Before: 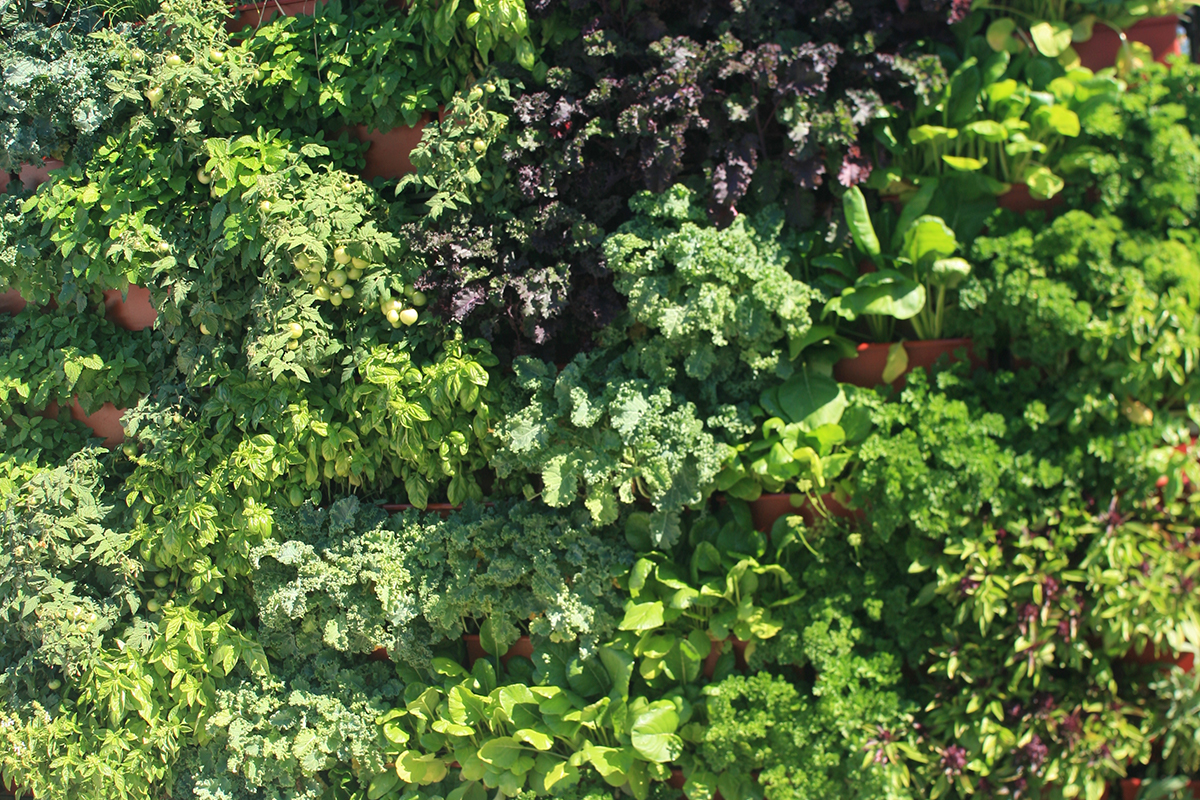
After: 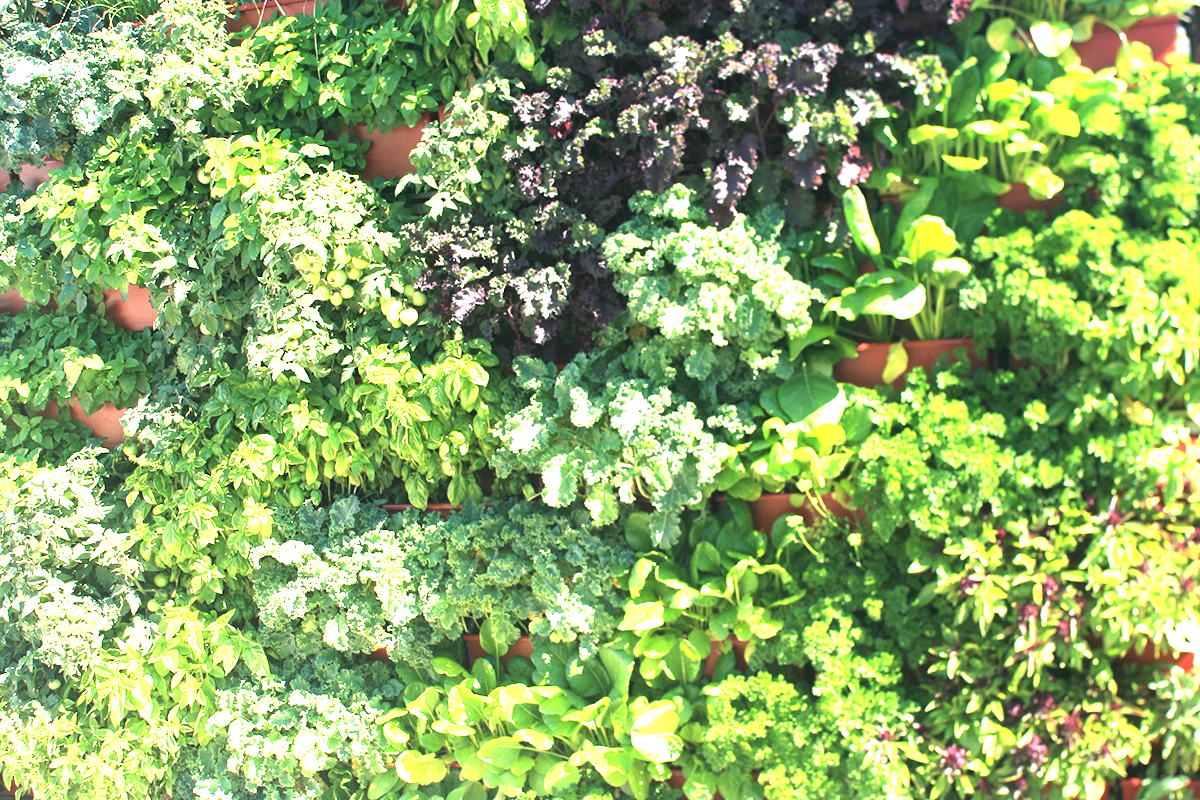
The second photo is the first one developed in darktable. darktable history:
exposure: black level correction 0.001, exposure 1.855 EV, compensate exposure bias true, compensate highlight preservation false
